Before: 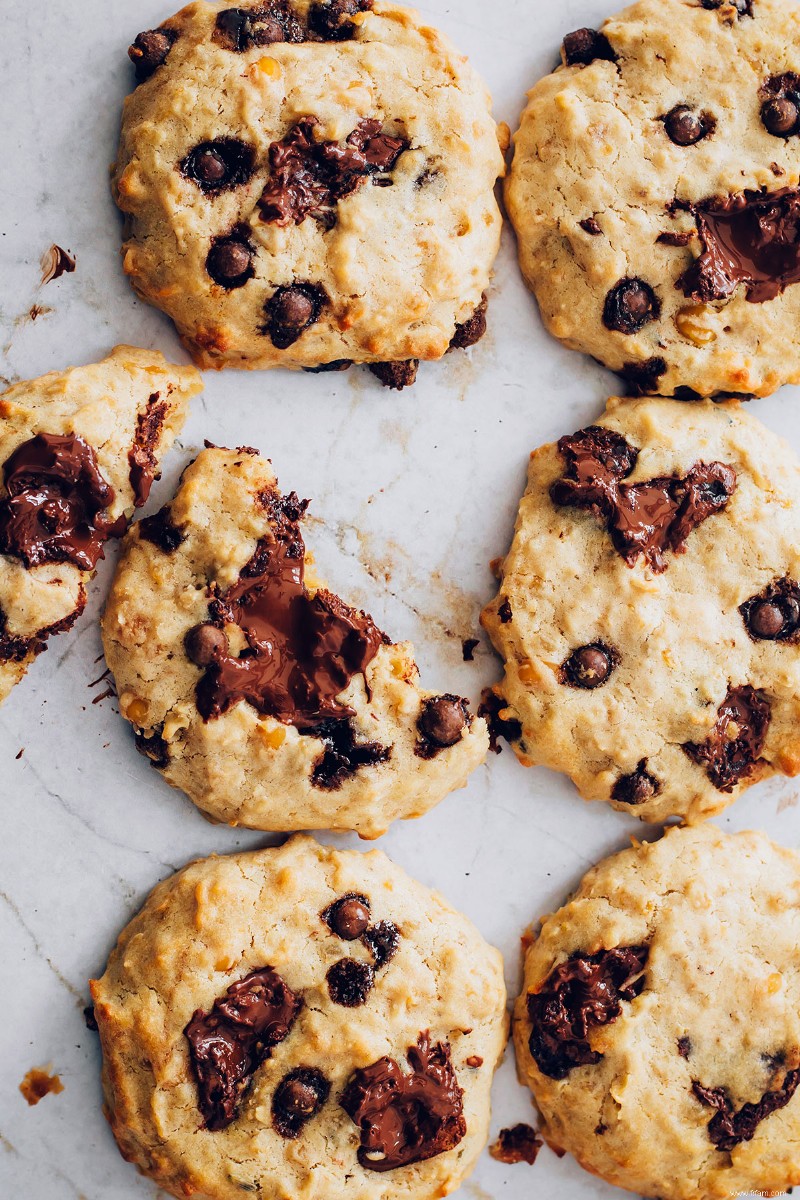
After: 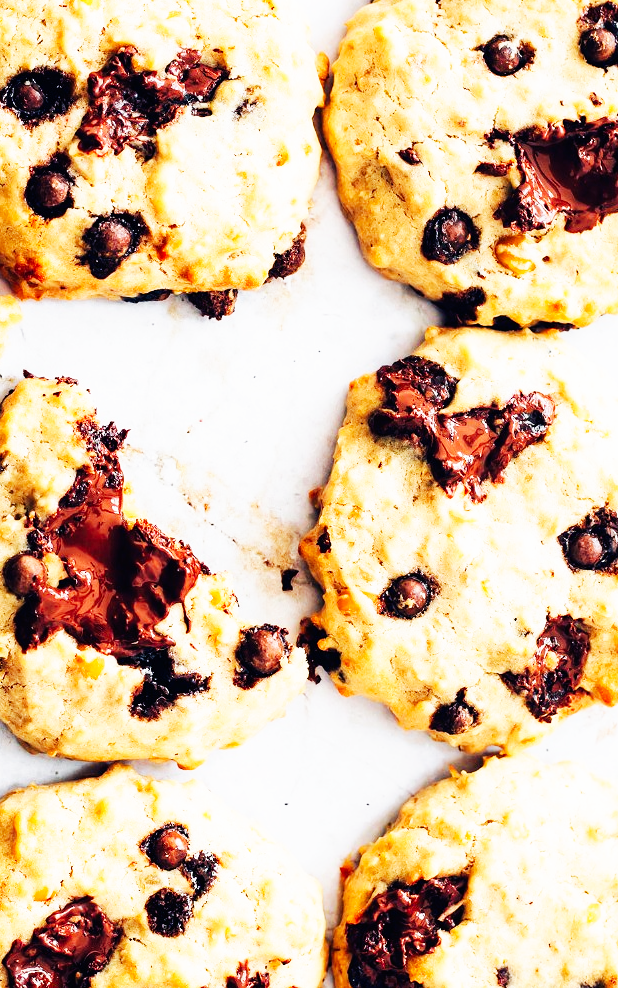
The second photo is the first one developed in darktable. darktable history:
base curve: curves: ch0 [(0, 0) (0.007, 0.004) (0.027, 0.03) (0.046, 0.07) (0.207, 0.54) (0.442, 0.872) (0.673, 0.972) (1, 1)], preserve colors none
crop: left 22.721%, top 5.89%, bottom 11.717%
